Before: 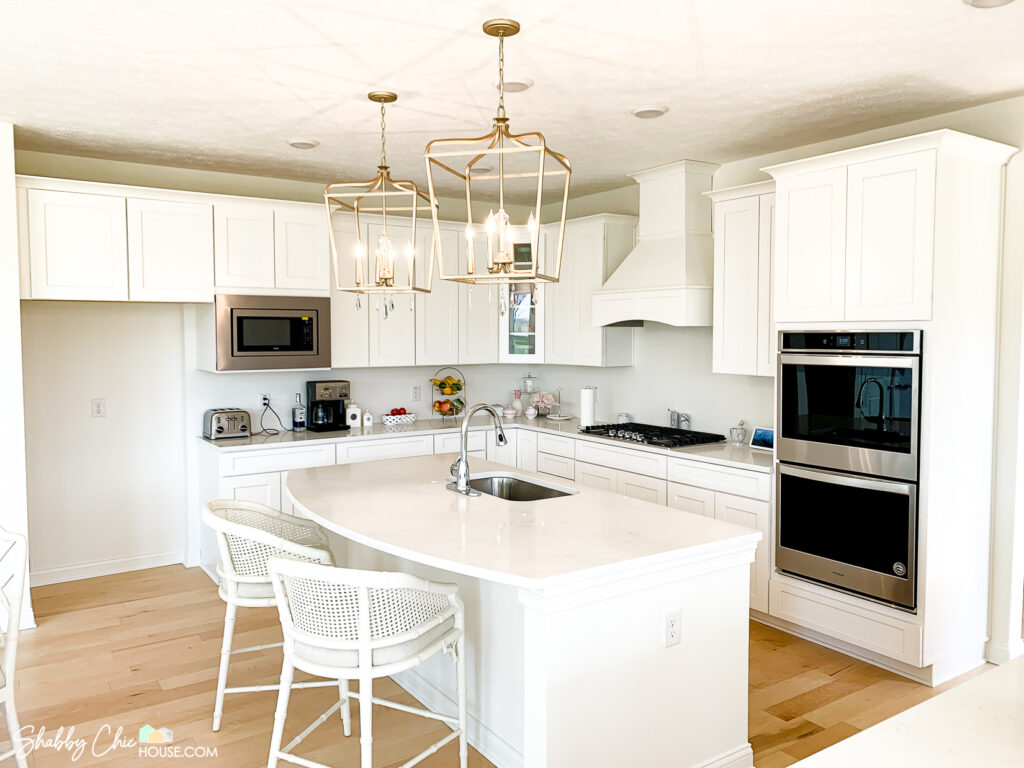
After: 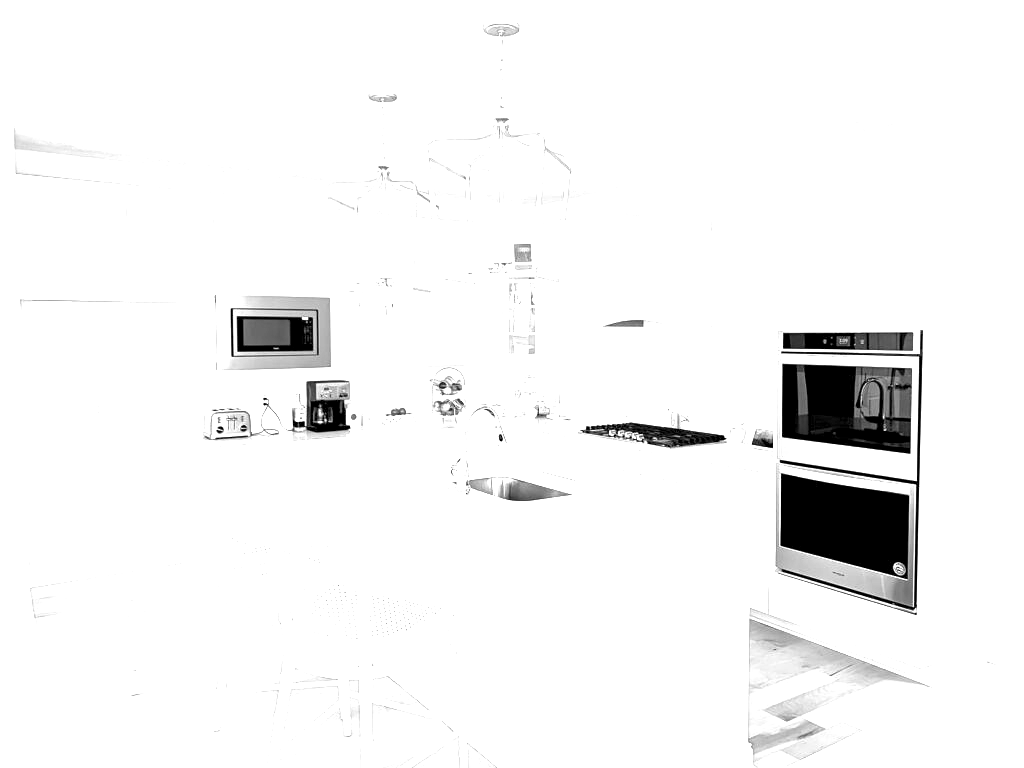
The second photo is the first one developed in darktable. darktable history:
monochrome: a 16.01, b -2.65, highlights 0.52
exposure: black level correction 0.001, exposure 2 EV, compensate highlight preservation false
